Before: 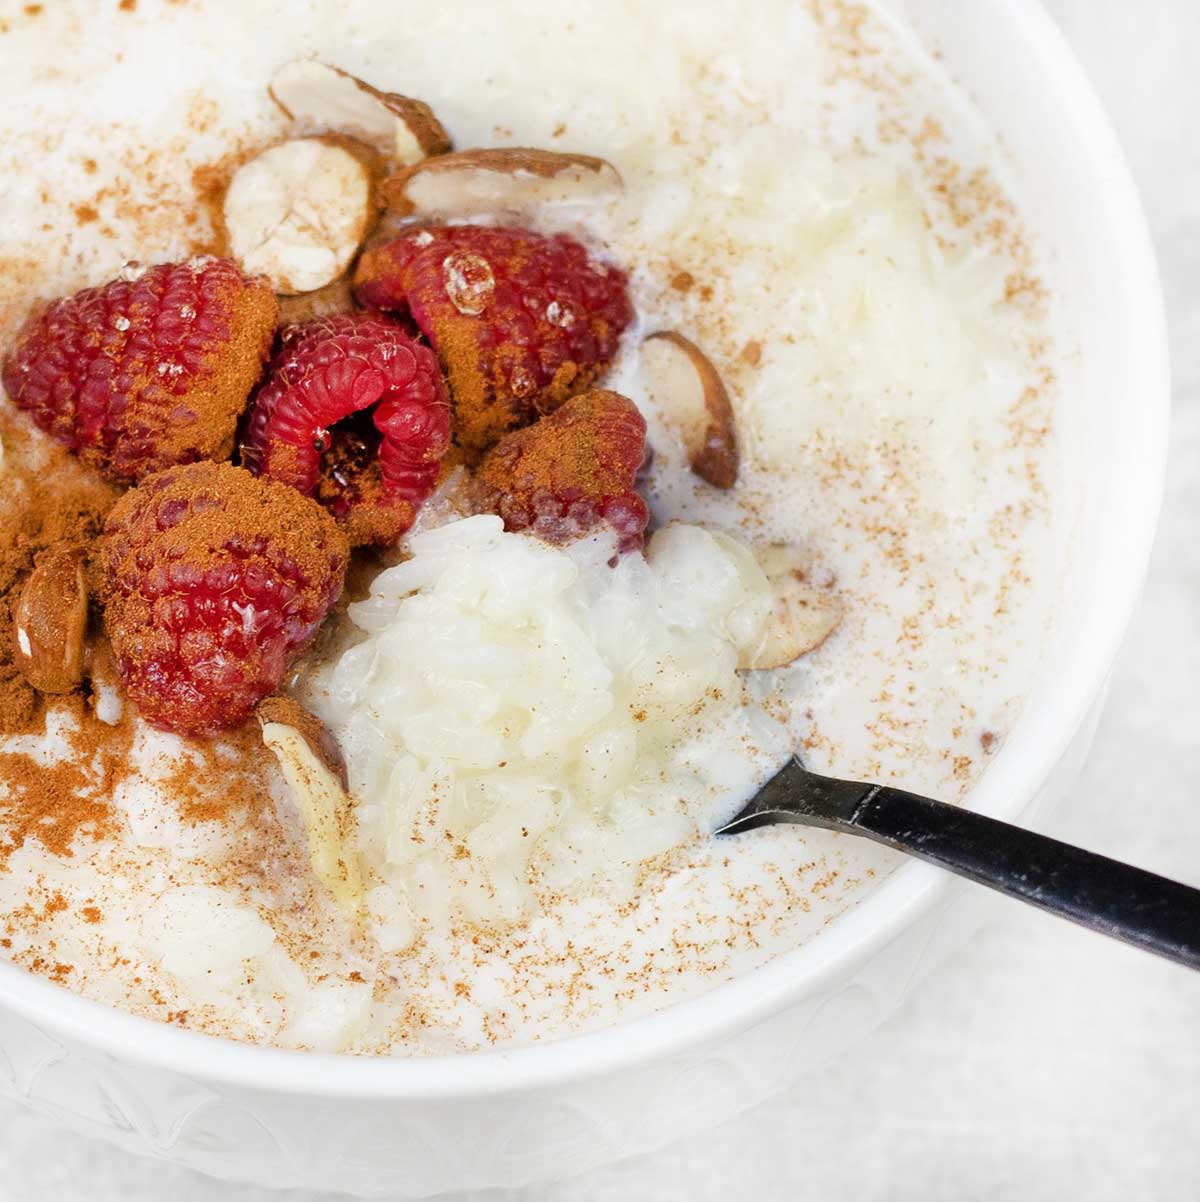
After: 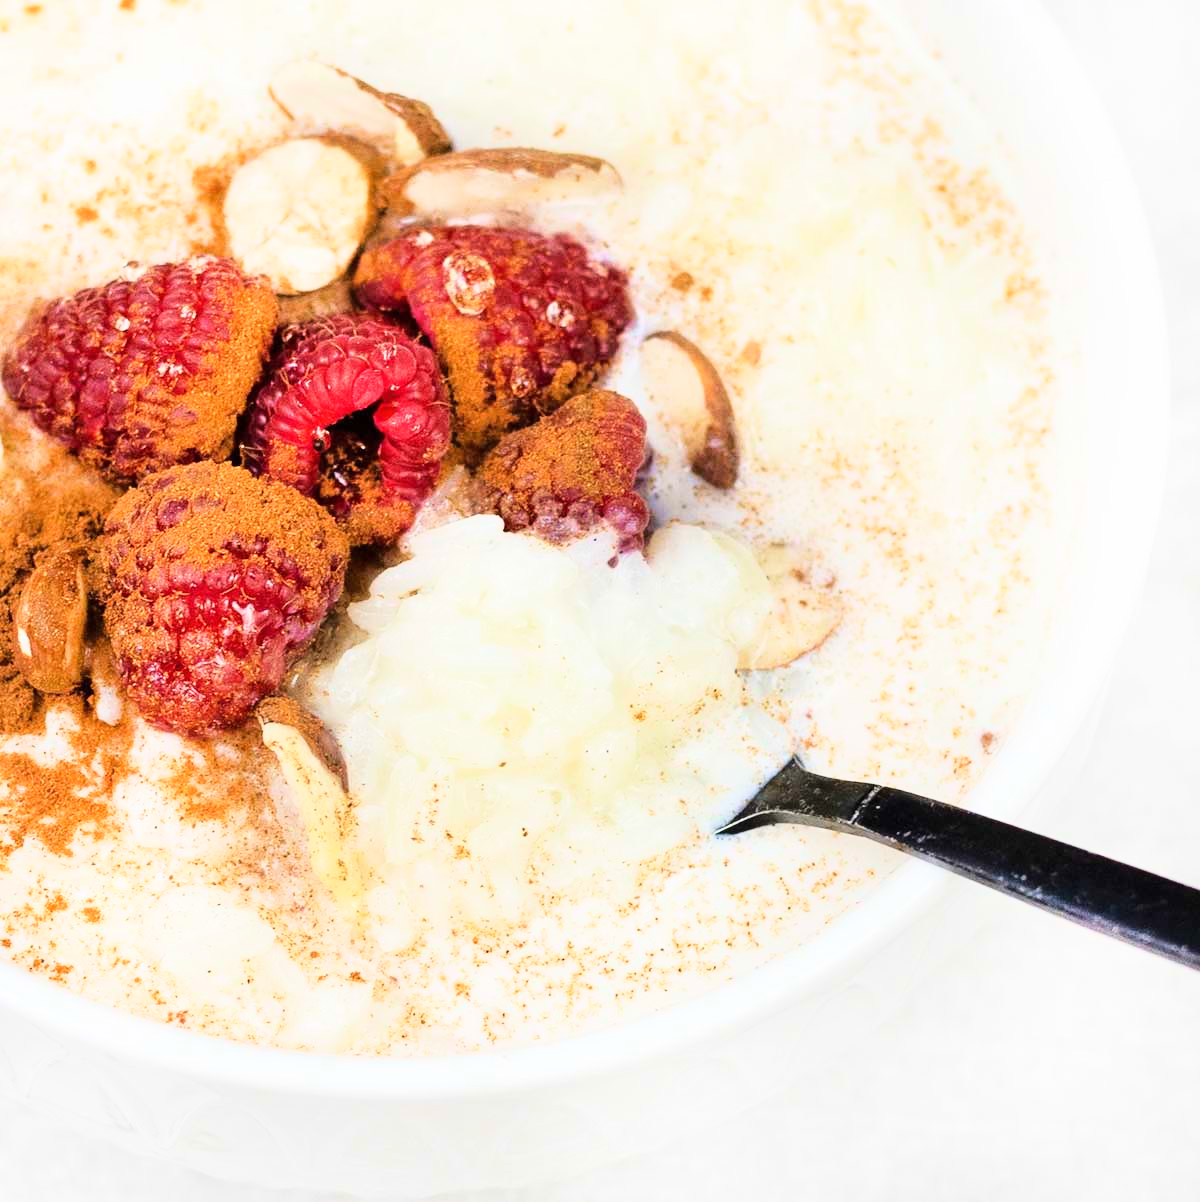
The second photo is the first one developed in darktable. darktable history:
base curve: curves: ch0 [(0, 0) (0.028, 0.03) (0.121, 0.232) (0.46, 0.748) (0.859, 0.968) (1, 1)]
velvia: on, module defaults
